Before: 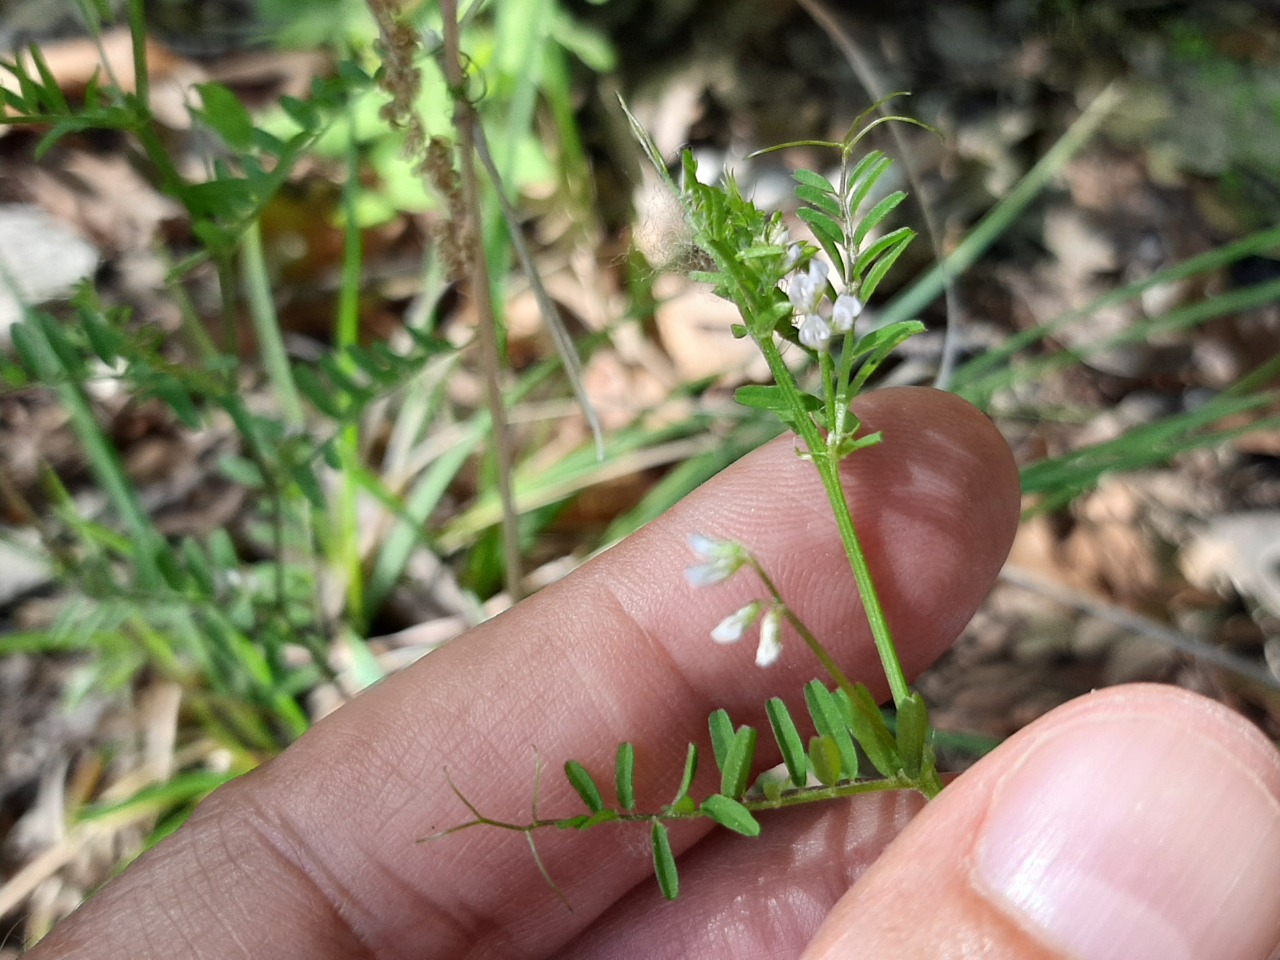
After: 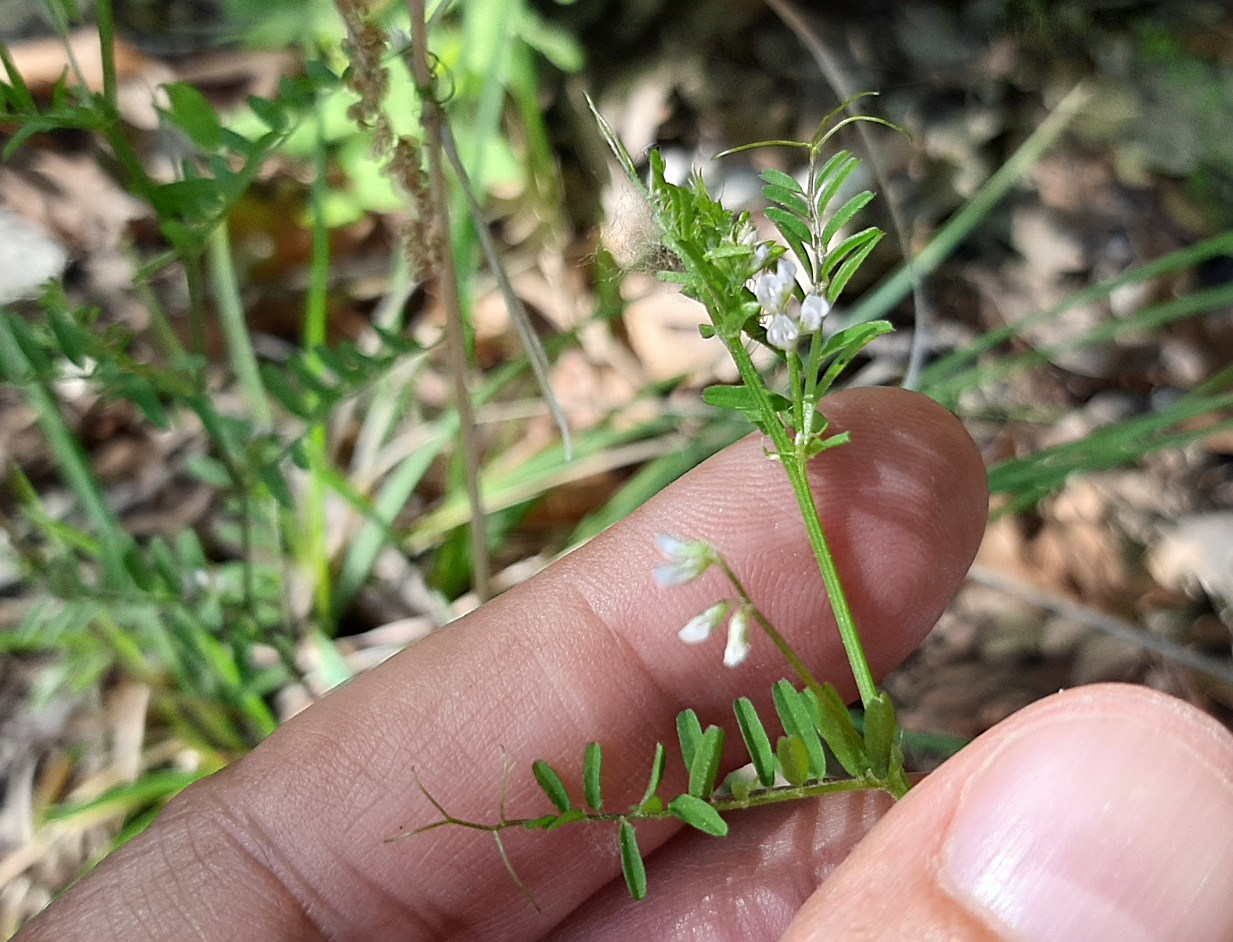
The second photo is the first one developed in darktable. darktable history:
crop and rotate: left 2.514%, right 1.154%, bottom 1.799%
sharpen: on, module defaults
